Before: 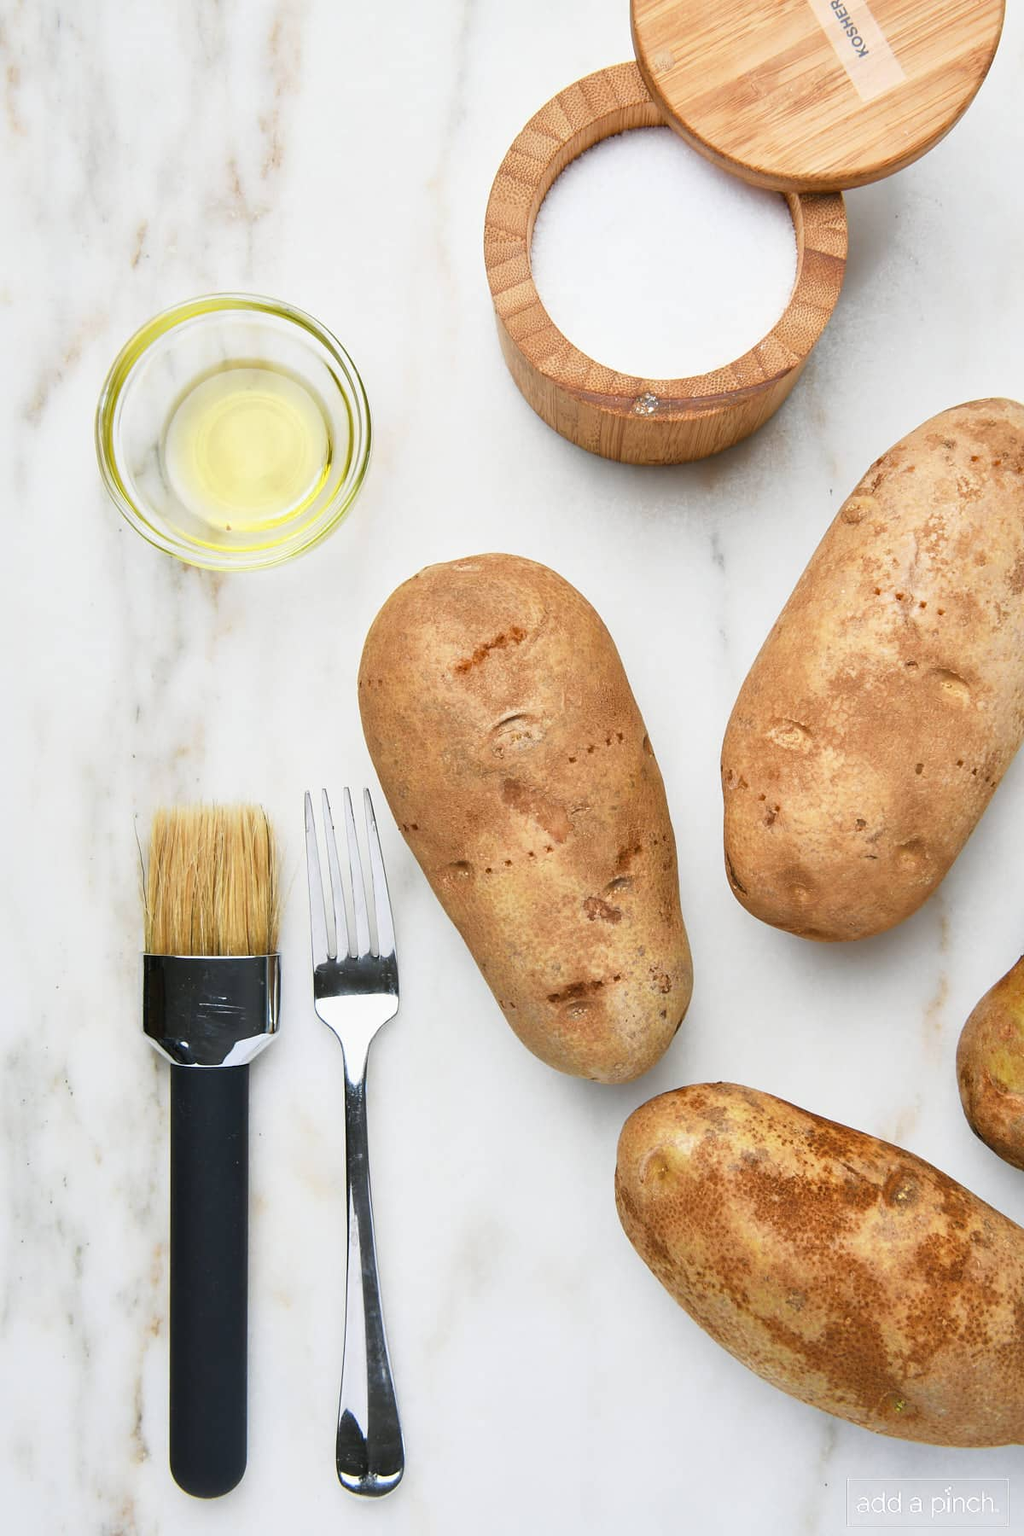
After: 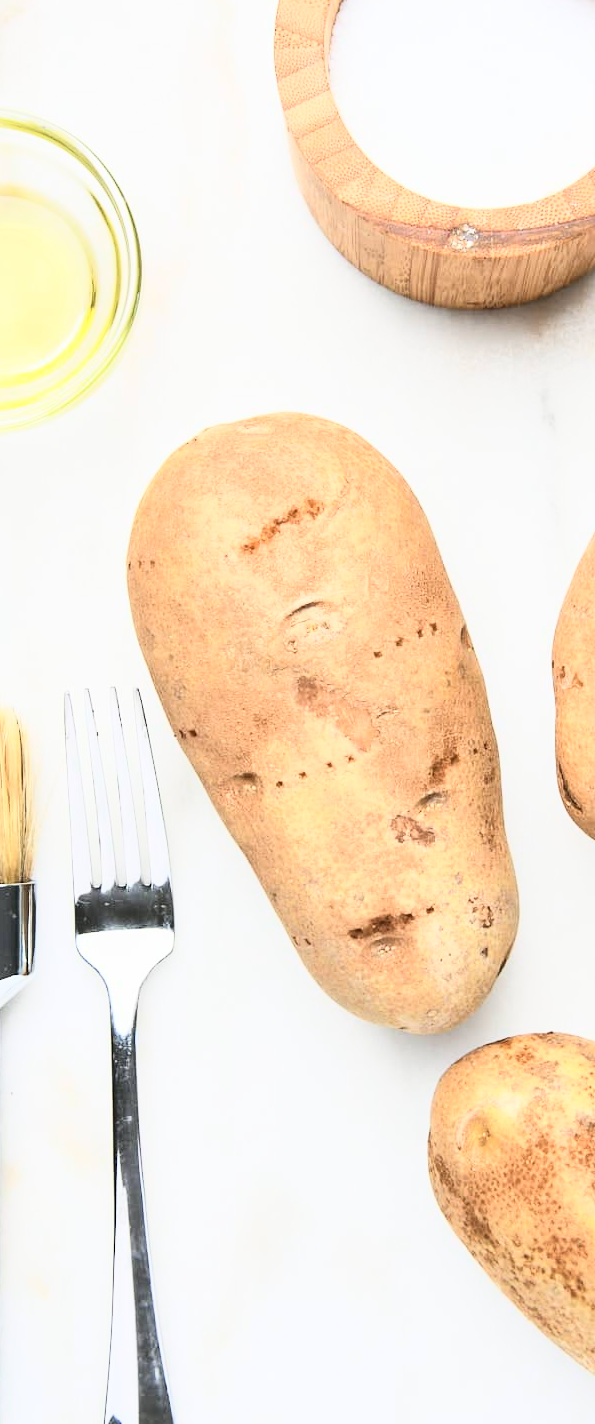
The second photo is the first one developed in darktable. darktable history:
tone curve: curves: ch0 [(0, 0) (0.003, 0.003) (0.011, 0.013) (0.025, 0.028) (0.044, 0.05) (0.069, 0.078) (0.1, 0.113) (0.136, 0.153) (0.177, 0.2) (0.224, 0.271) (0.277, 0.374) (0.335, 0.47) (0.399, 0.574) (0.468, 0.688) (0.543, 0.79) (0.623, 0.859) (0.709, 0.919) (0.801, 0.957) (0.898, 0.978) (1, 1)], color space Lab, independent channels, preserve colors none
crop and rotate: angle 0.021°, left 24.463%, top 13.173%, right 25.925%, bottom 7.706%
